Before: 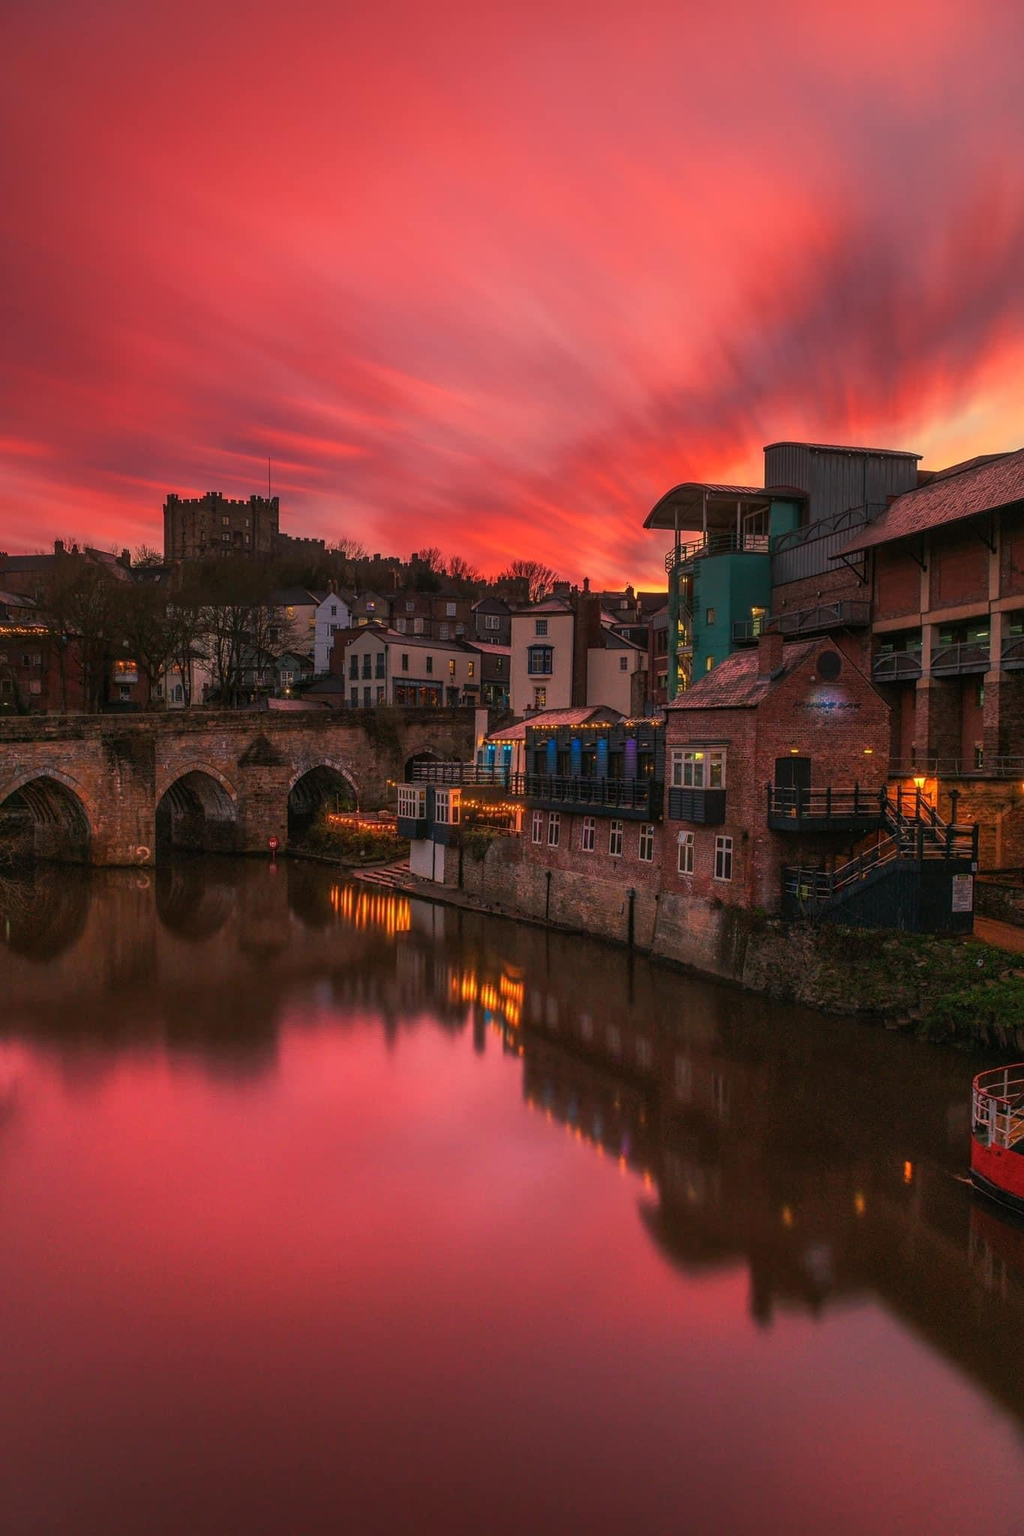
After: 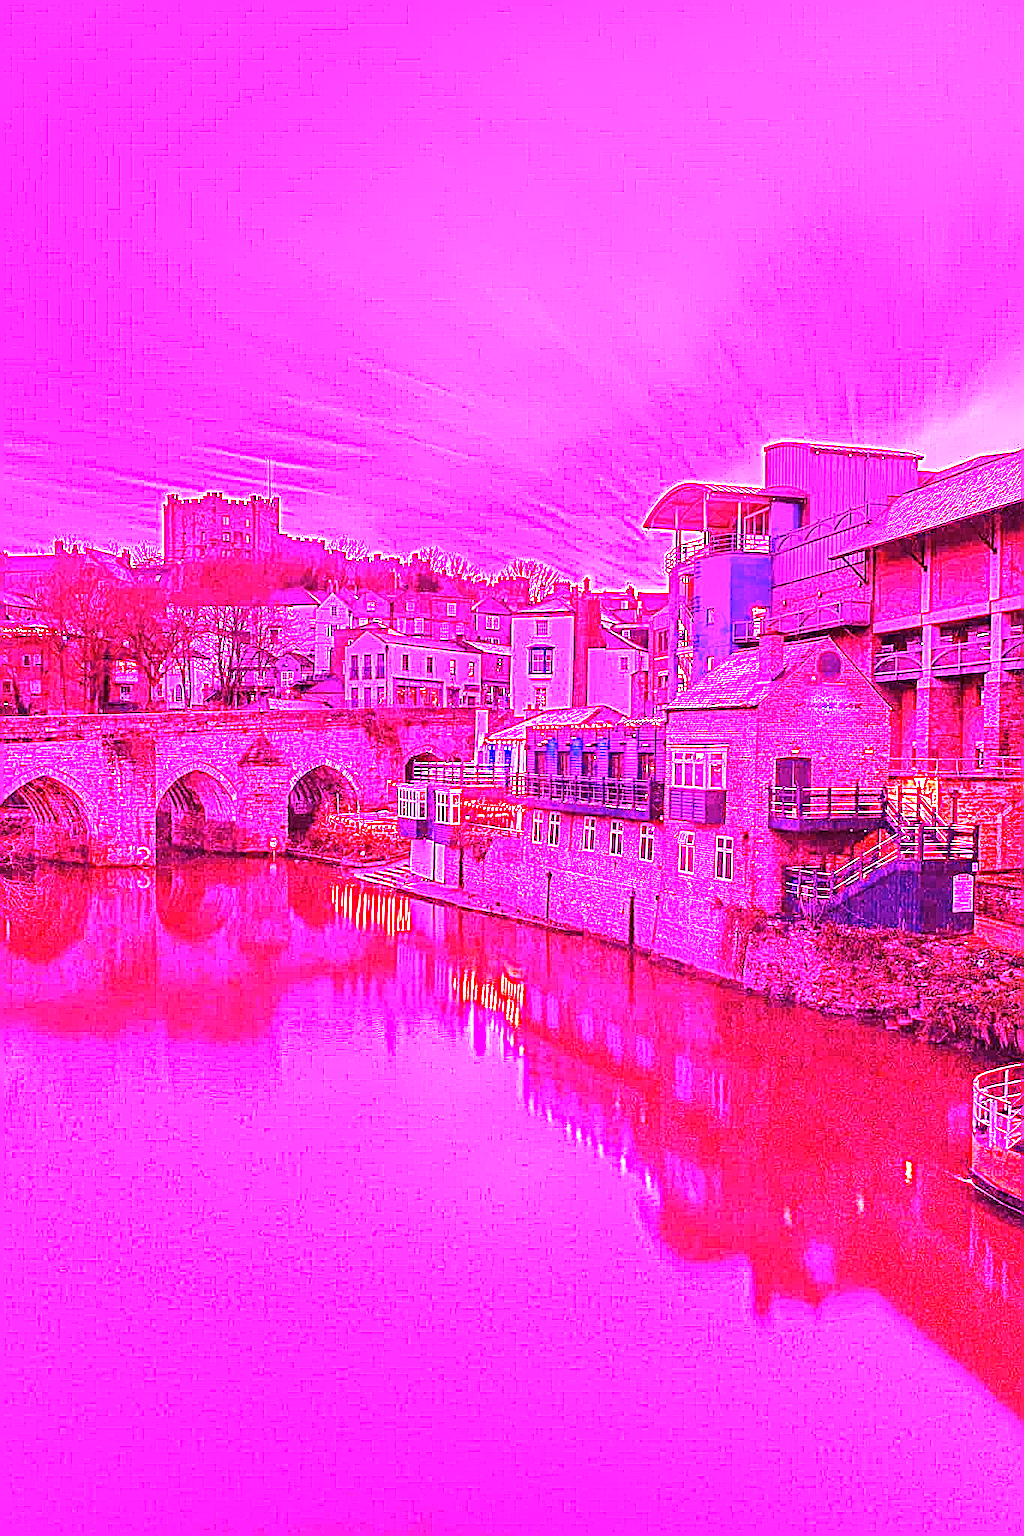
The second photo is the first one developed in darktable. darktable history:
white balance: red 8, blue 8
sharpen: amount 0.75
